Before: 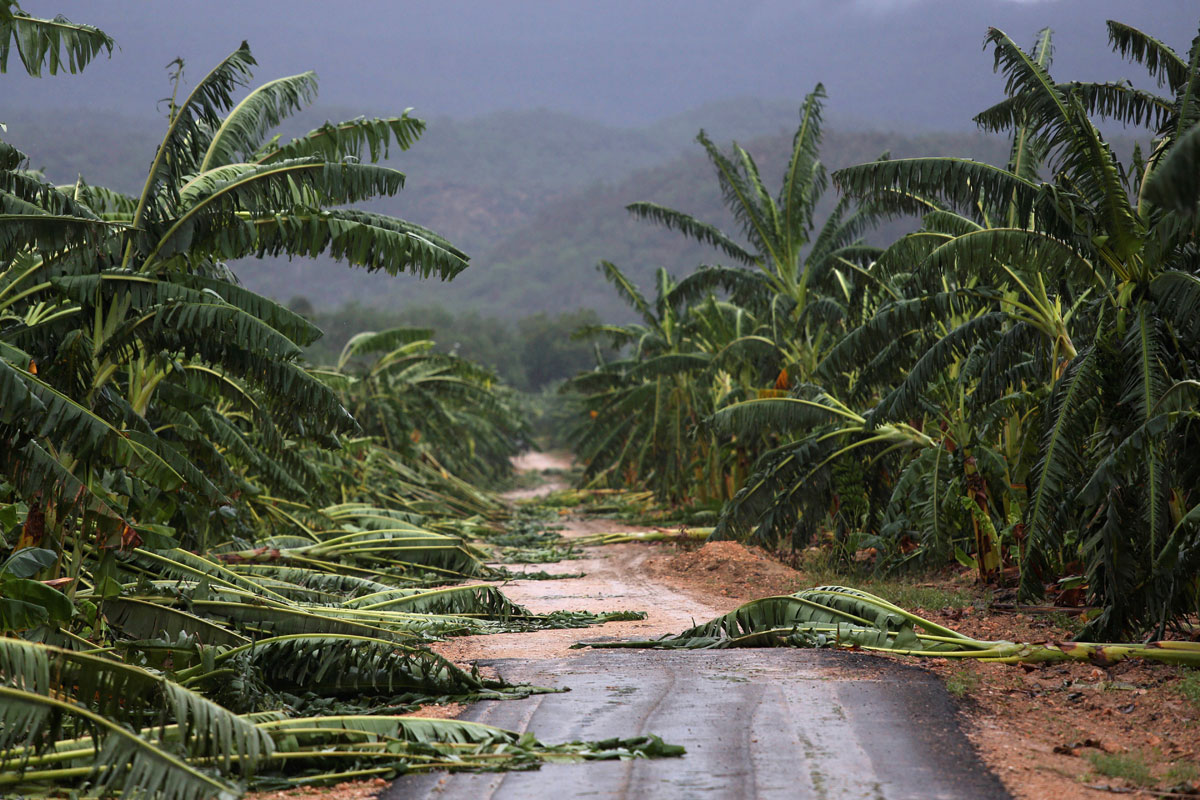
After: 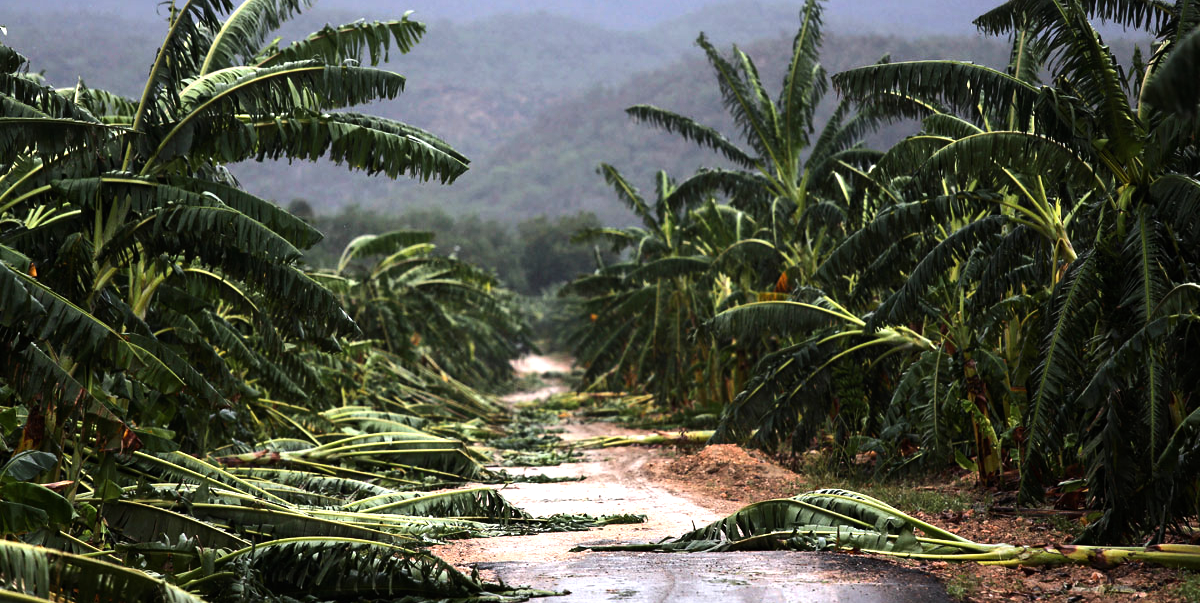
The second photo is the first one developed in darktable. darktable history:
crop and rotate: top 12.273%, bottom 12.239%
tone equalizer: -8 EV -1.1 EV, -7 EV -1.05 EV, -6 EV -0.853 EV, -5 EV -0.607 EV, -3 EV 0.582 EV, -2 EV 0.858 EV, -1 EV 0.99 EV, +0 EV 1.06 EV, edges refinement/feathering 500, mask exposure compensation -1.57 EV, preserve details no
